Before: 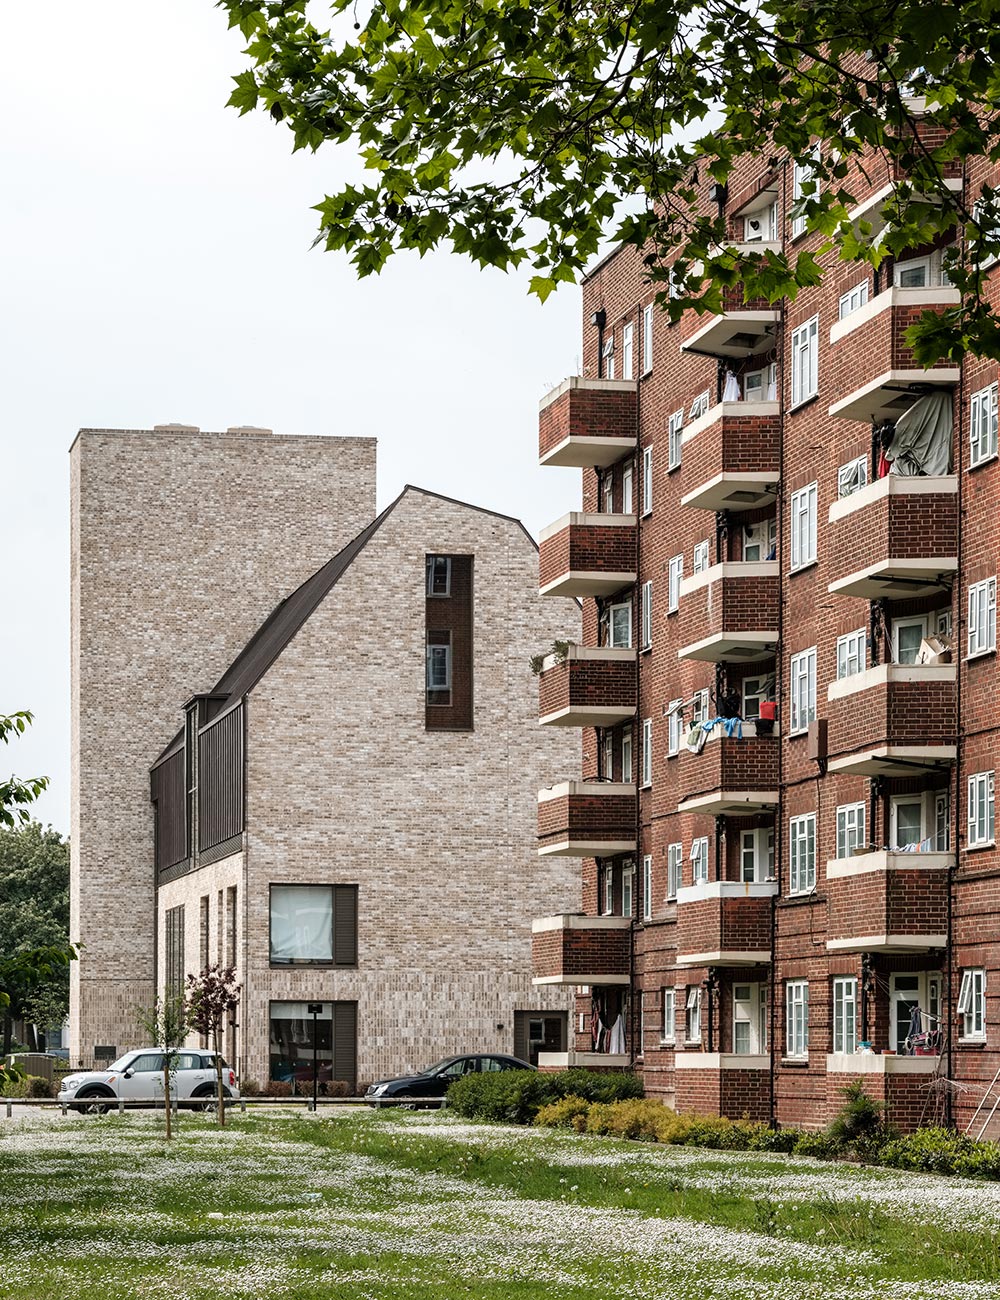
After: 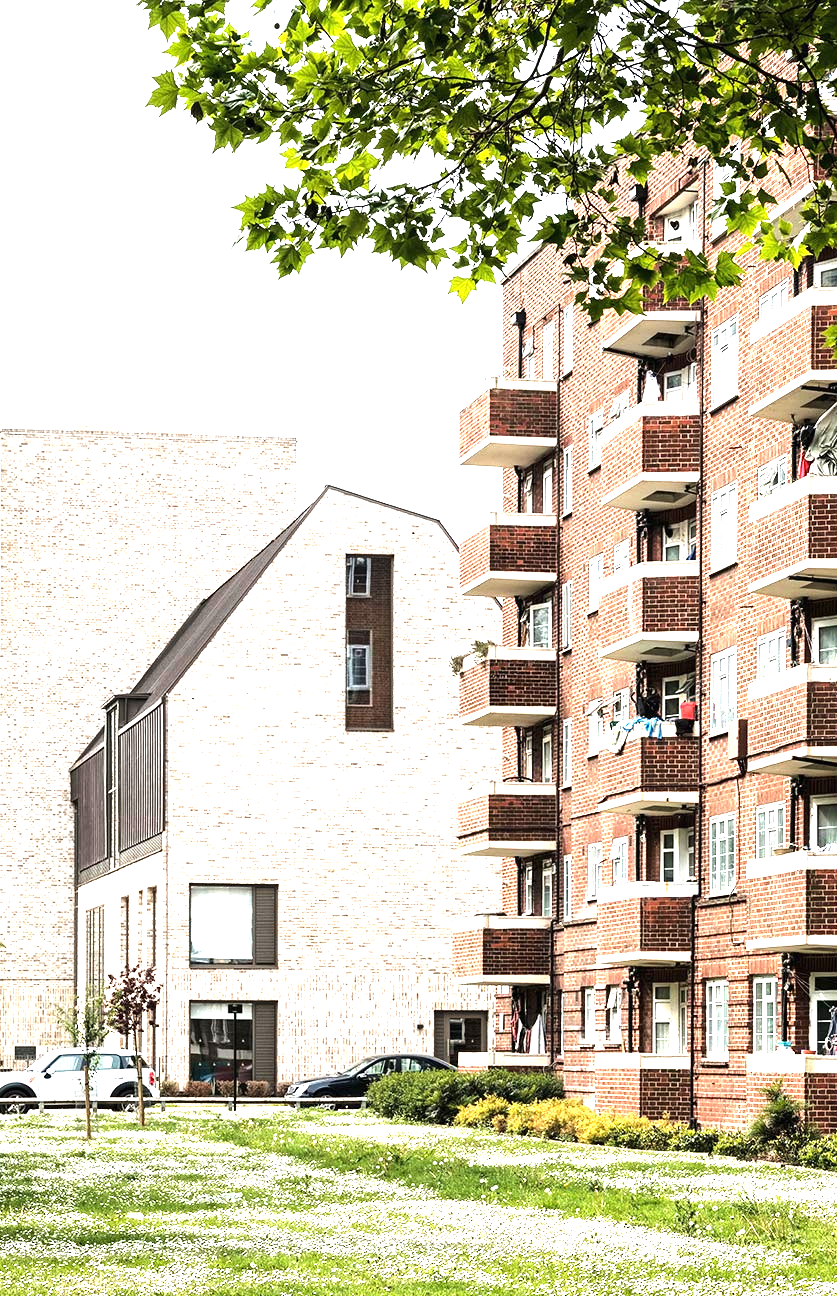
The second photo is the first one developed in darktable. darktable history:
tone equalizer: -8 EV -0.417 EV, -7 EV -0.389 EV, -6 EV -0.333 EV, -5 EV -0.222 EV, -3 EV 0.222 EV, -2 EV 0.333 EV, -1 EV 0.389 EV, +0 EV 0.417 EV, edges refinement/feathering 500, mask exposure compensation -1.57 EV, preserve details no
exposure: black level correction 0, exposure 1.625 EV, compensate exposure bias true, compensate highlight preservation false
crop: left 8.026%, right 7.374%
